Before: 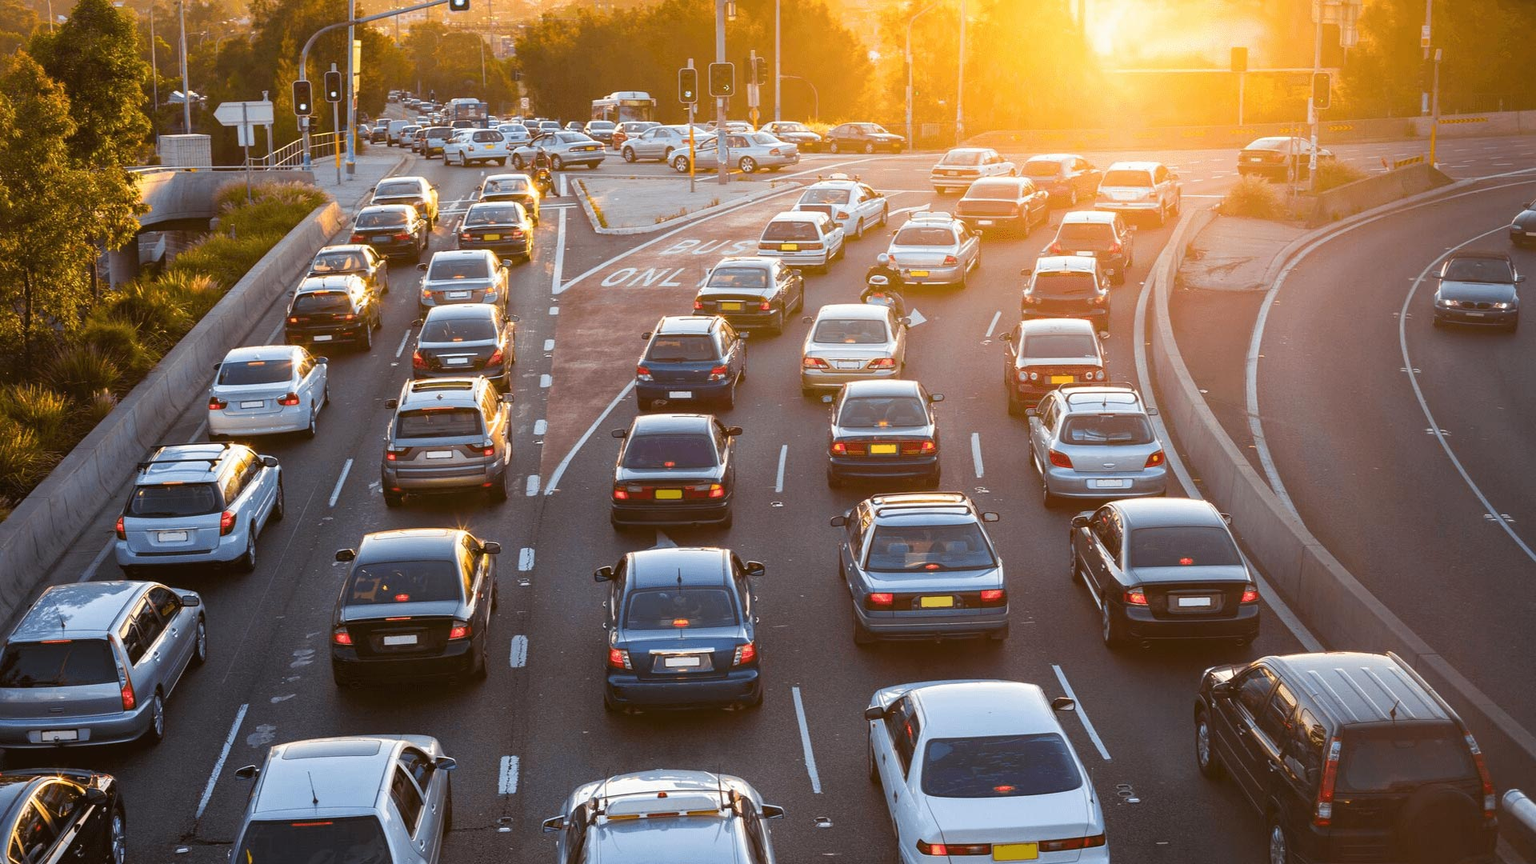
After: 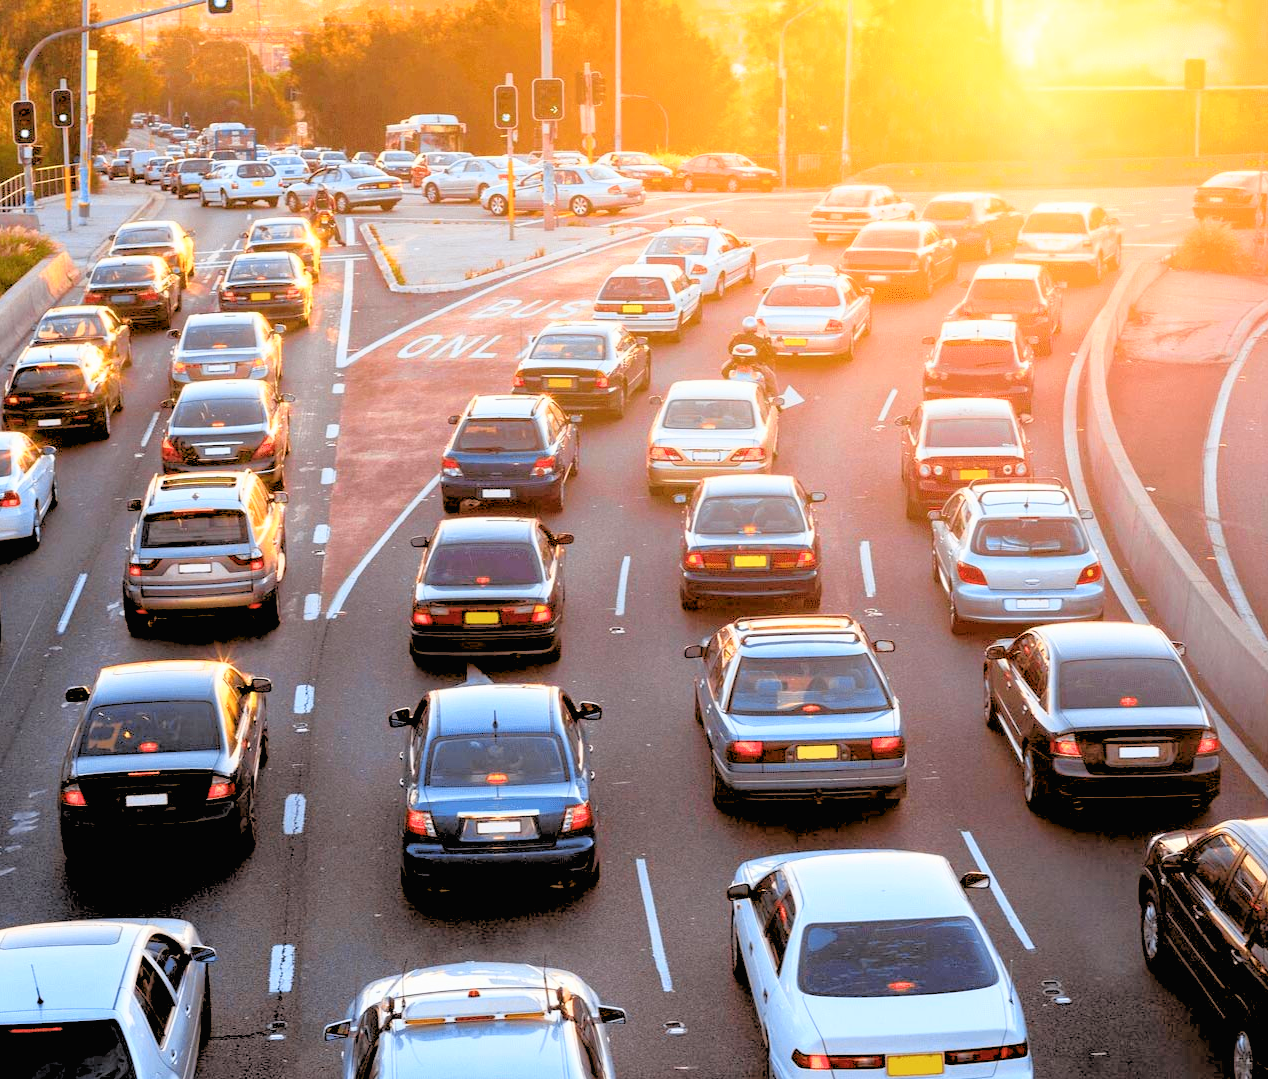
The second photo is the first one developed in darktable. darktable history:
tone curve: curves: ch0 [(0, 0.01) (0.037, 0.032) (0.131, 0.108) (0.275, 0.286) (0.483, 0.517) (0.61, 0.661) (0.697, 0.768) (0.797, 0.876) (0.888, 0.952) (0.997, 0.995)]; ch1 [(0, 0) (0.312, 0.262) (0.425, 0.402) (0.5, 0.5) (0.527, 0.532) (0.556, 0.585) (0.683, 0.706) (0.746, 0.77) (1, 1)]; ch2 [(0, 0) (0.223, 0.185) (0.333, 0.284) (0.432, 0.4) (0.502, 0.502) (0.525, 0.527) (0.545, 0.564) (0.587, 0.613) (0.636, 0.654) (0.711, 0.729) (0.845, 0.855) (0.998, 0.977)], color space Lab, independent channels, preserve colors none
rgb levels: levels [[0.027, 0.429, 0.996], [0, 0.5, 1], [0, 0.5, 1]]
crop and rotate: left 18.442%, right 15.508%
